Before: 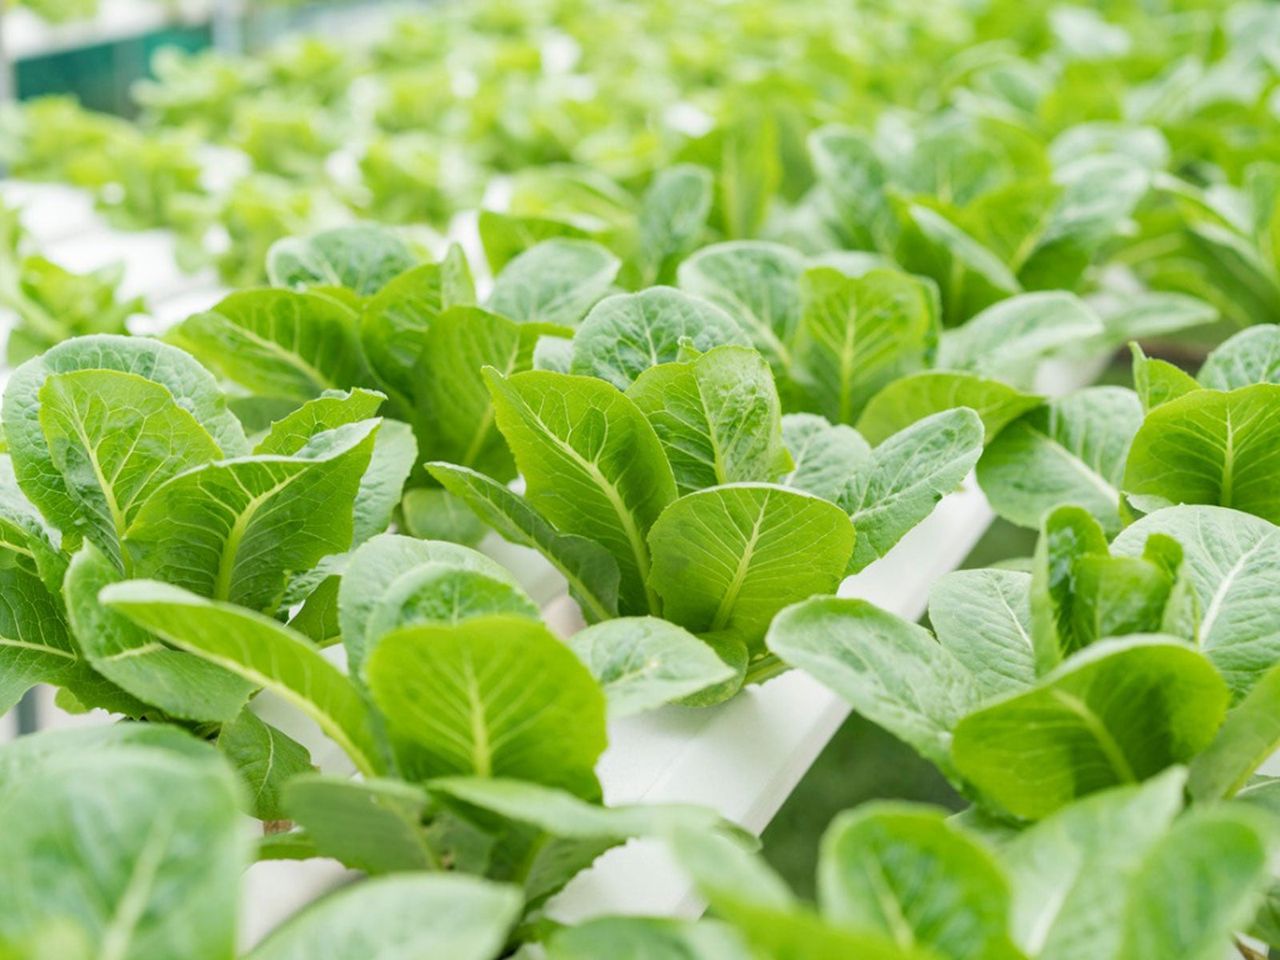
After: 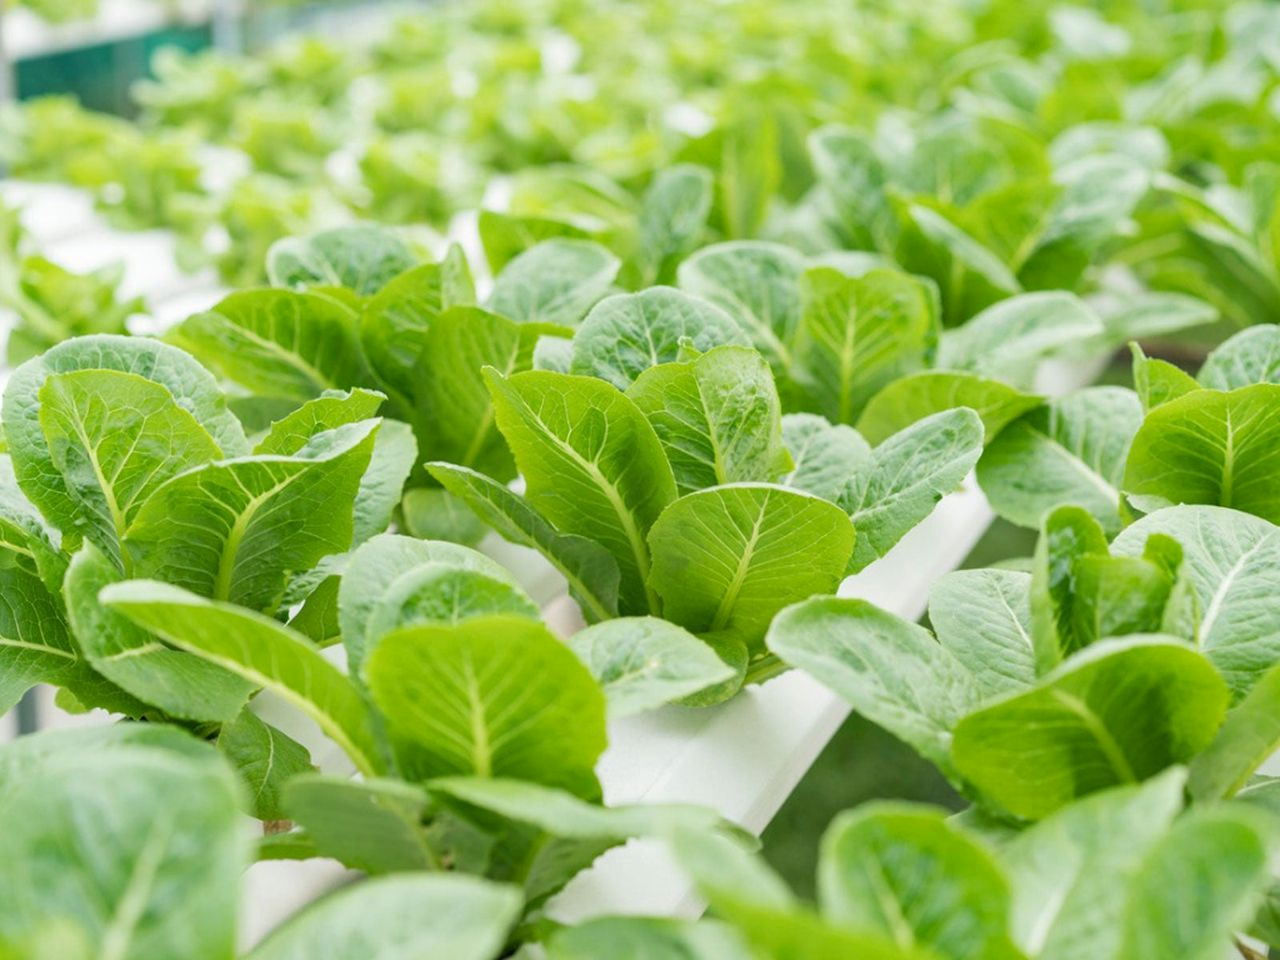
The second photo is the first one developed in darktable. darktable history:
shadows and highlights: shadows 2.37, highlights -16.96, soften with gaussian
